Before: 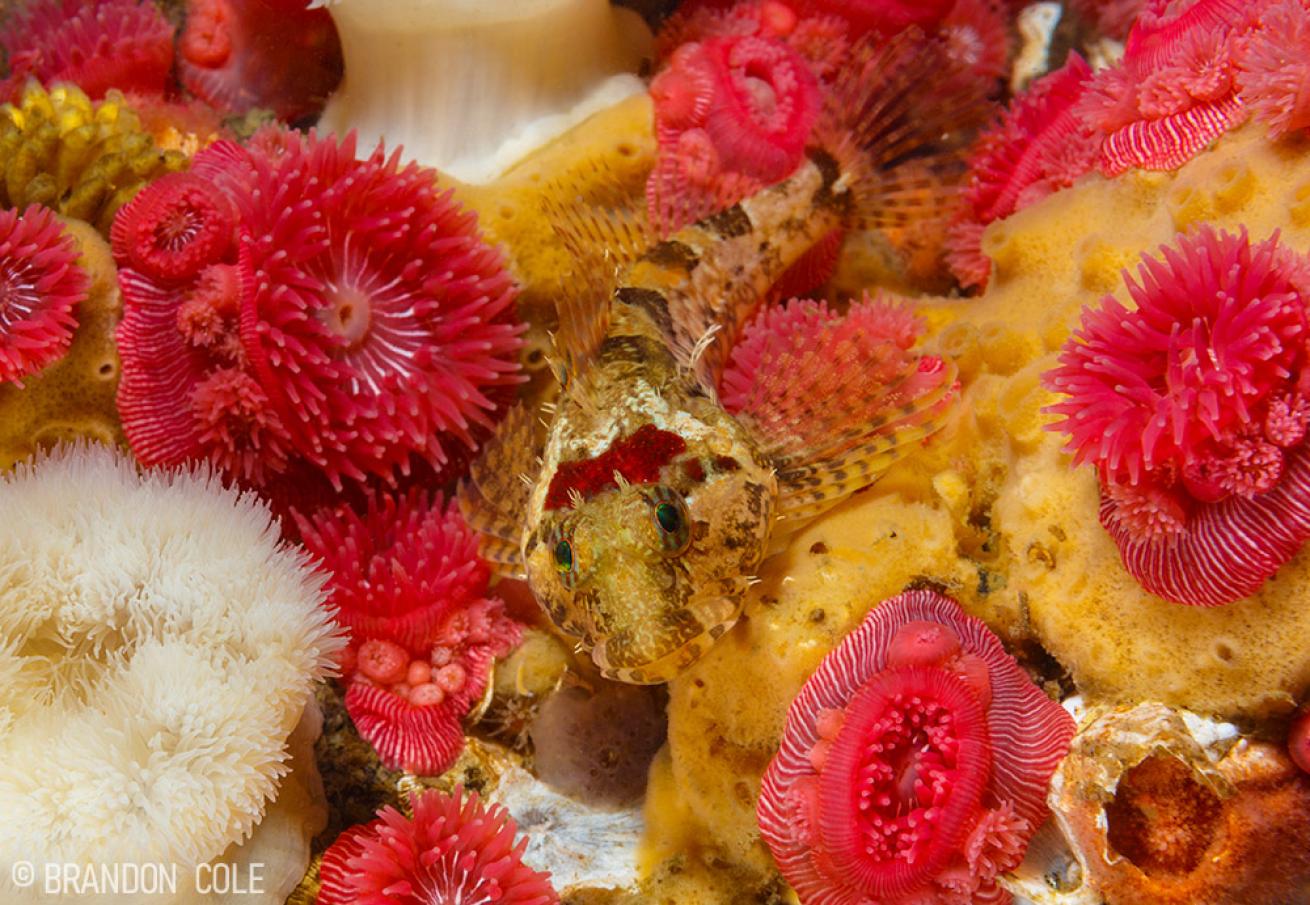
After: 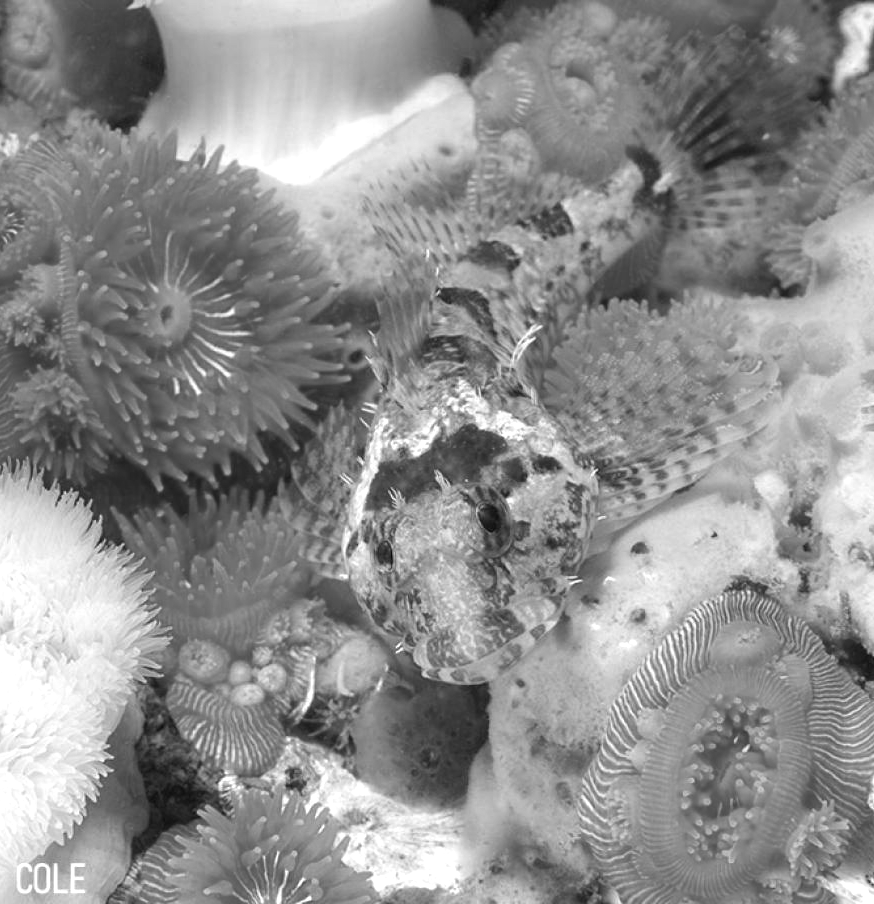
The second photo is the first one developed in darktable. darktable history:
crop and rotate: left 13.703%, right 19.553%
color zones: curves: ch1 [(0, -0.014) (0.143, -0.013) (0.286, -0.013) (0.429, -0.016) (0.571, -0.019) (0.714, -0.015) (0.857, 0.002) (1, -0.014)]
exposure: black level correction 0, exposure 0.698 EV, compensate highlight preservation false
